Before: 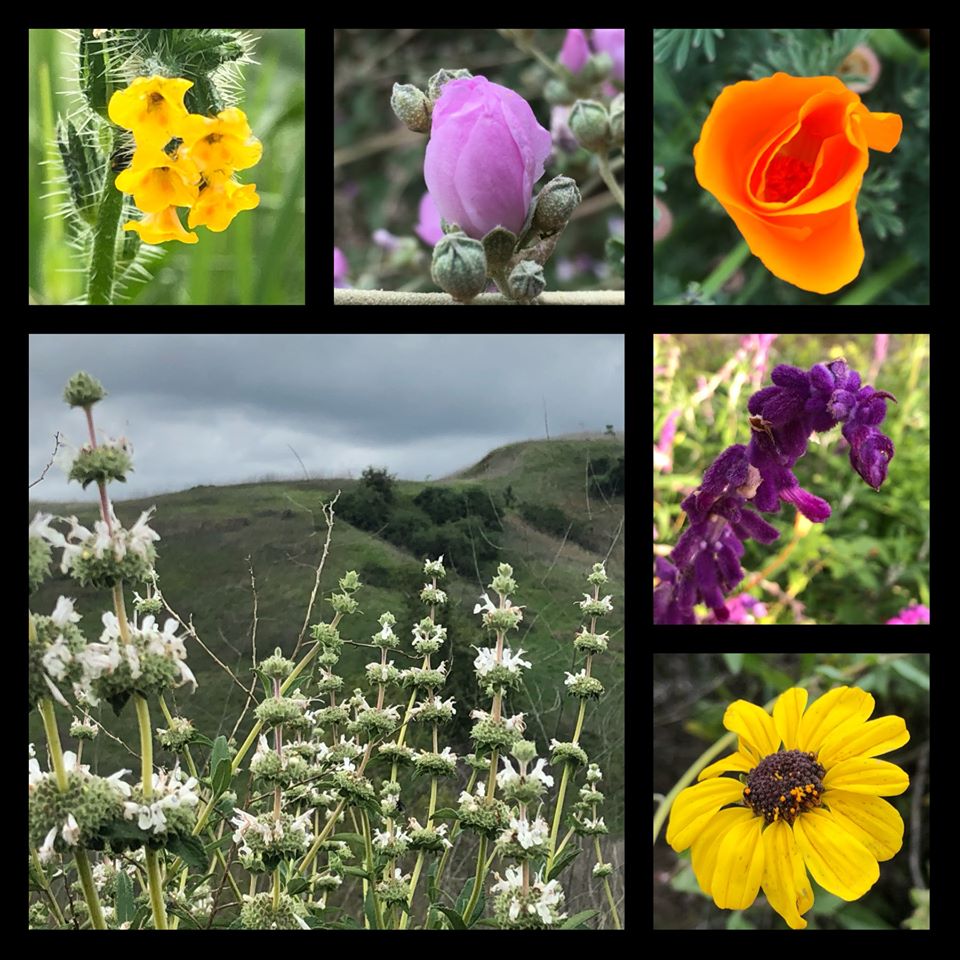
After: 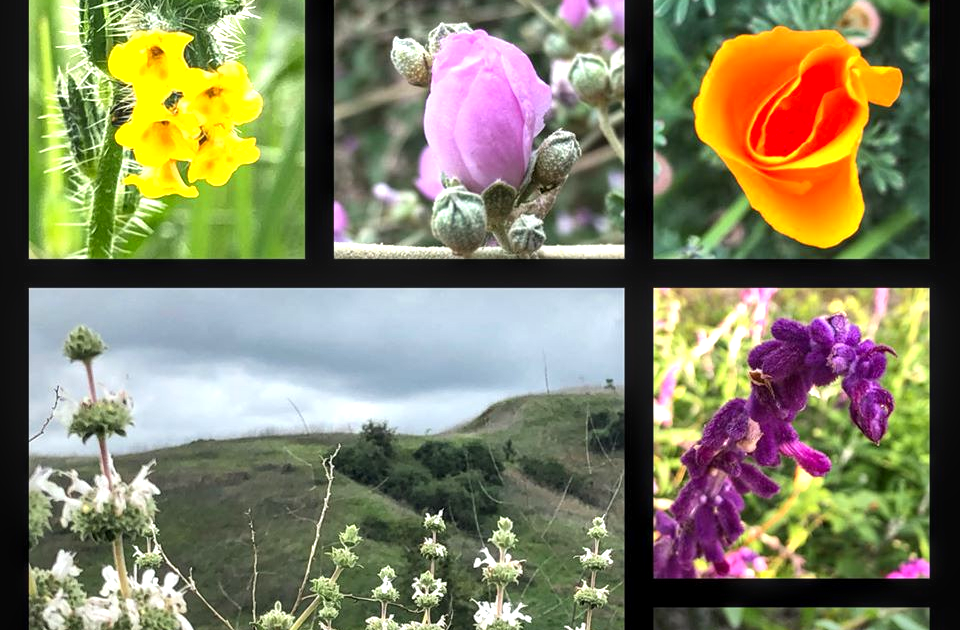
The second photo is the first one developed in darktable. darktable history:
crop and rotate: top 4.848%, bottom 29.503%
local contrast: on, module defaults
exposure: exposure 0.935 EV, compensate highlight preservation false
graduated density: rotation -180°, offset 27.42
